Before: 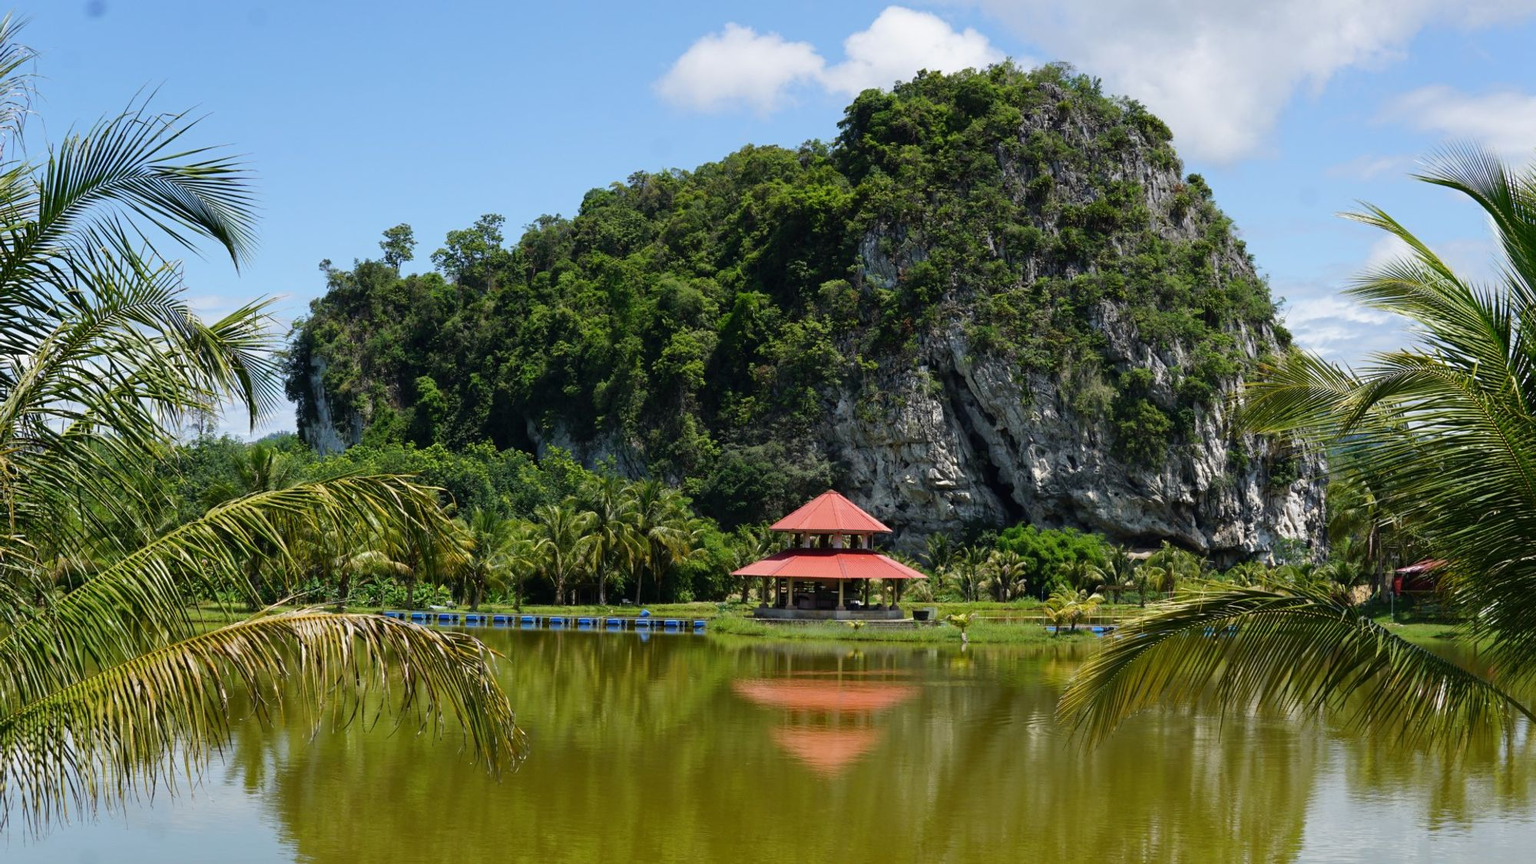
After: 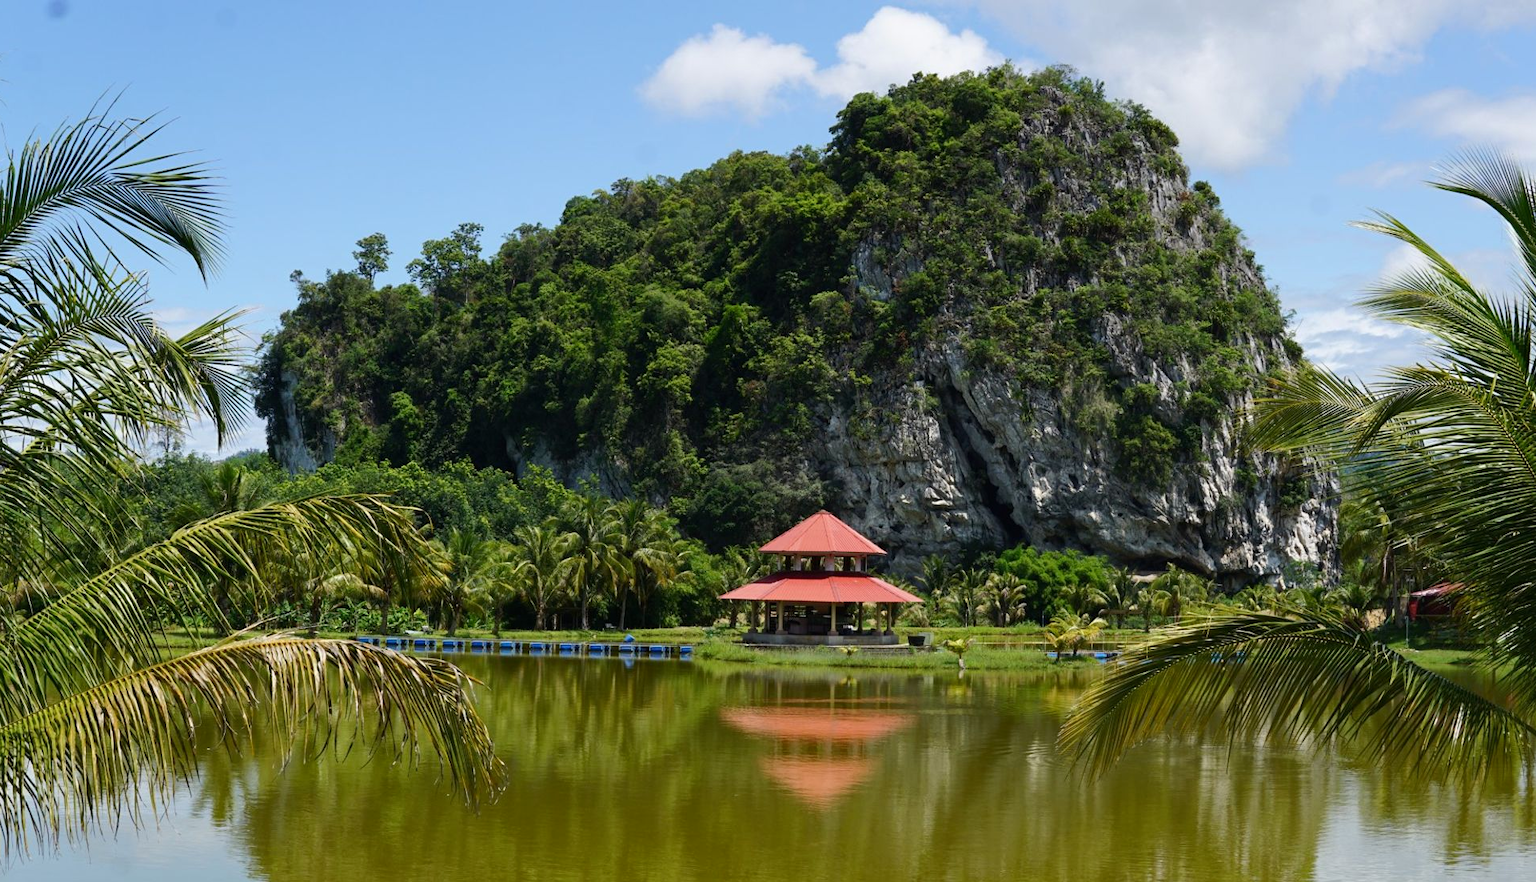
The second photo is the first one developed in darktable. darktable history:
tone curve: curves: ch0 [(0, 0) (0.003, 0.003) (0.011, 0.01) (0.025, 0.023) (0.044, 0.041) (0.069, 0.064) (0.1, 0.092) (0.136, 0.125) (0.177, 0.163) (0.224, 0.207) (0.277, 0.255) (0.335, 0.309) (0.399, 0.375) (0.468, 0.459) (0.543, 0.548) (0.623, 0.629) (0.709, 0.716) (0.801, 0.808) (0.898, 0.911) (1, 1)], color space Lab, independent channels, preserve colors none
crop and rotate: left 2.674%, right 1.259%, bottom 1.792%
